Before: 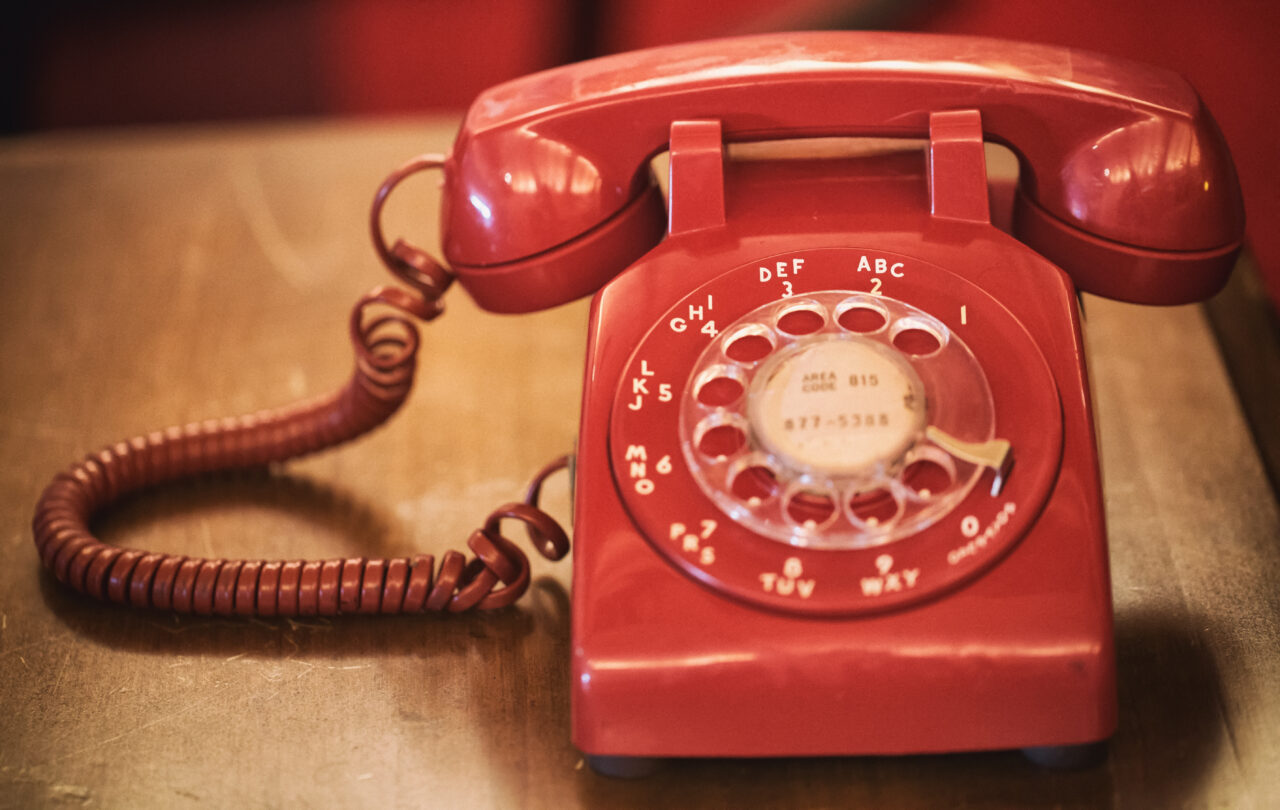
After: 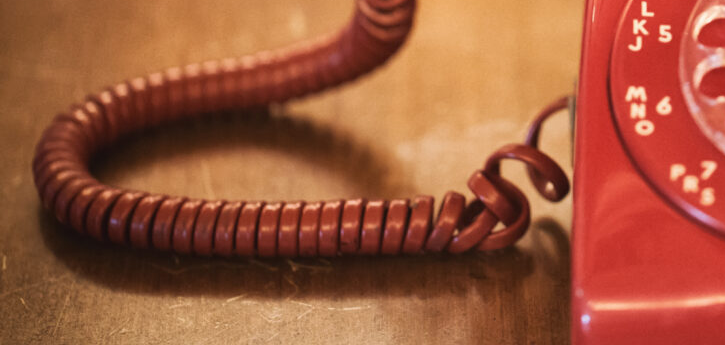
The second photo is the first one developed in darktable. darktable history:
crop: top 44.404%, right 43.283%, bottom 12.896%
